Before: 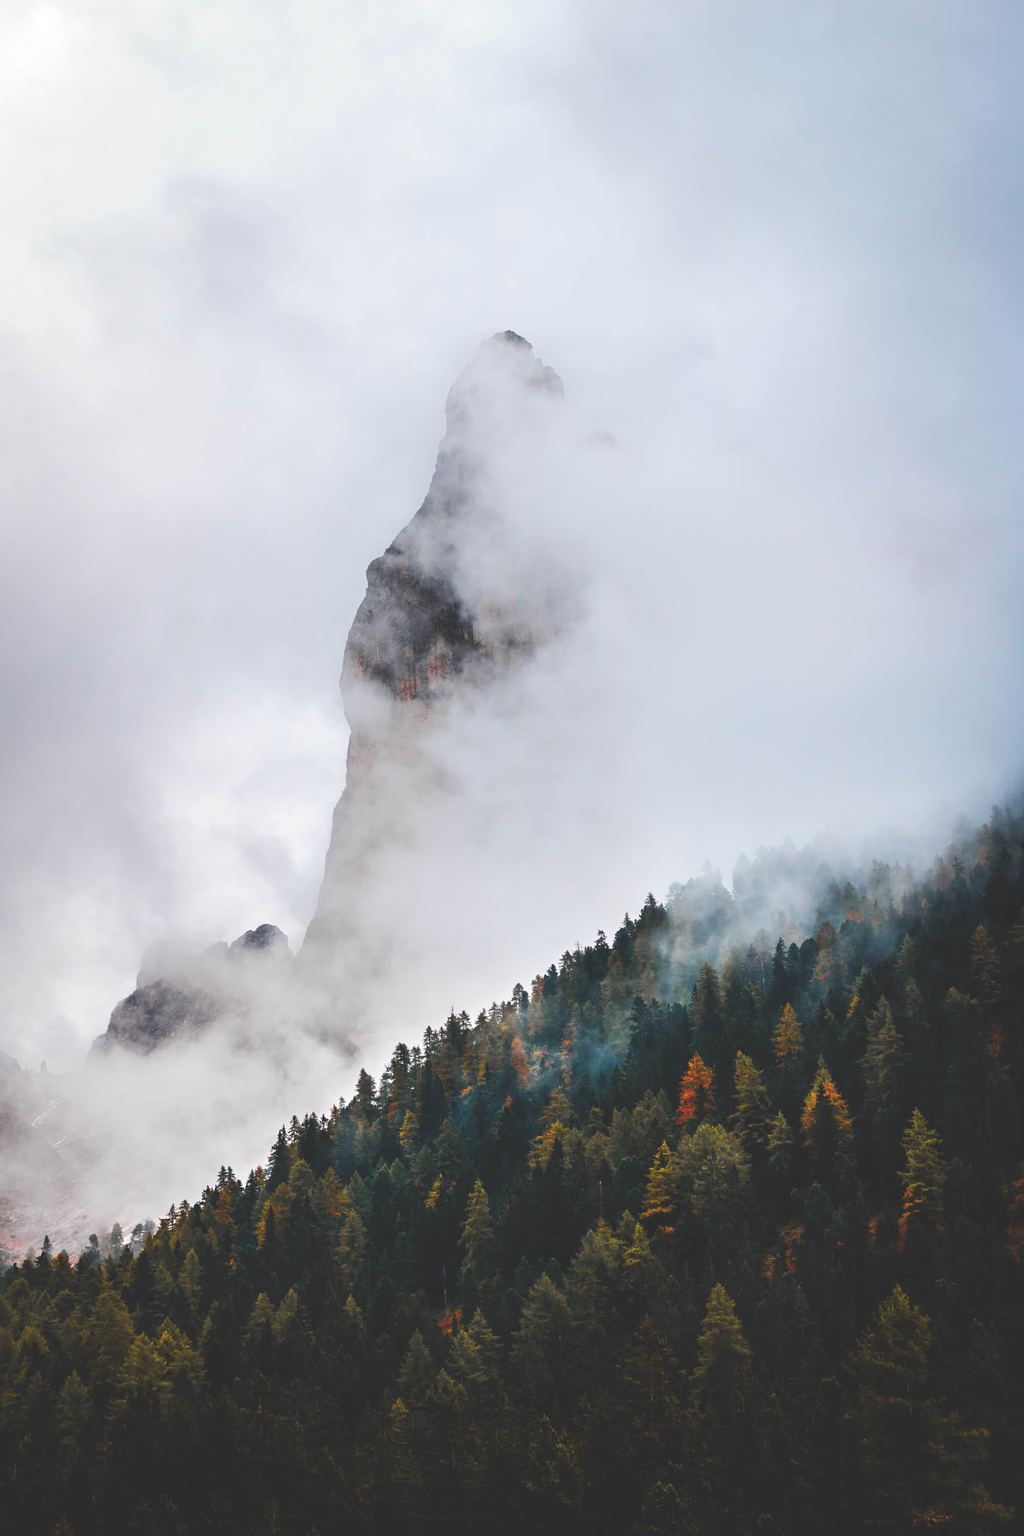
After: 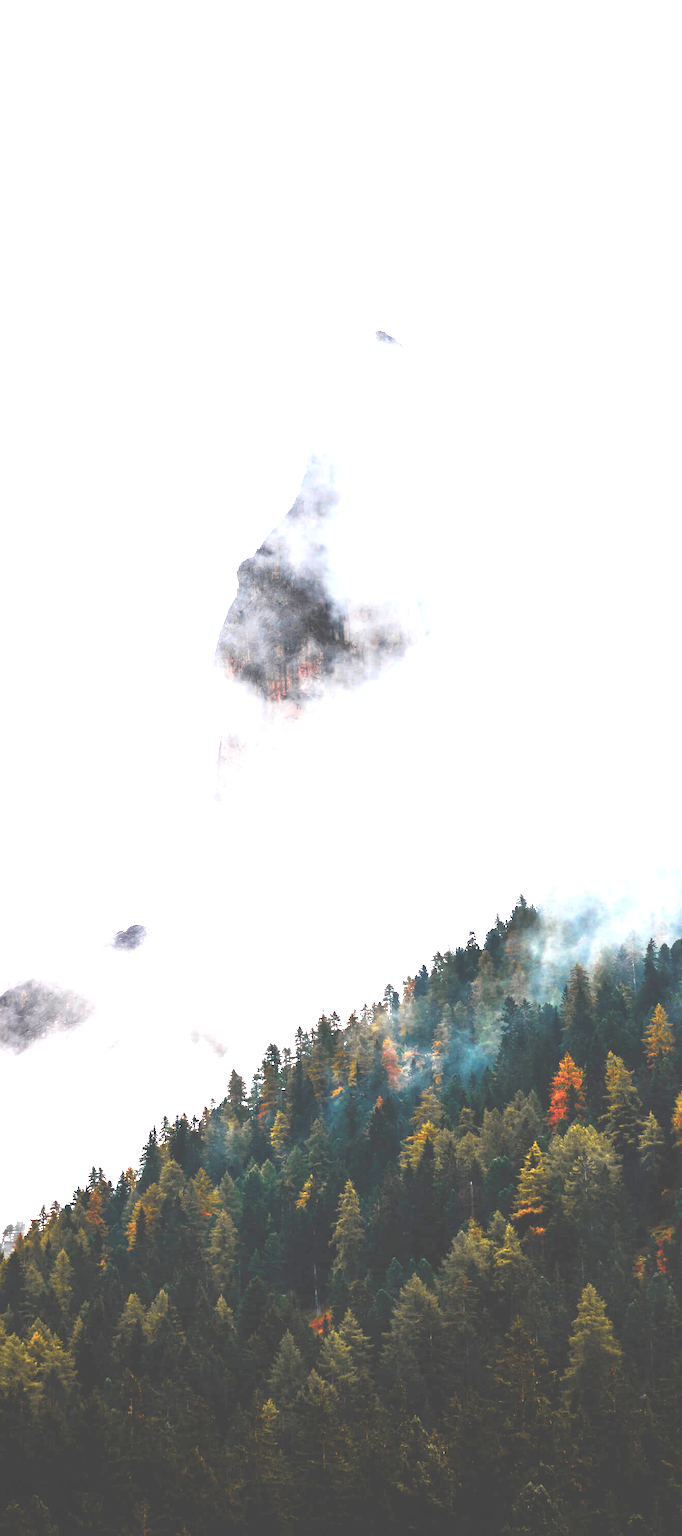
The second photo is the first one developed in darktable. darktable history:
exposure: black level correction 0.001, exposure 1.3 EV, compensate highlight preservation false
crop and rotate: left 12.673%, right 20.66%
